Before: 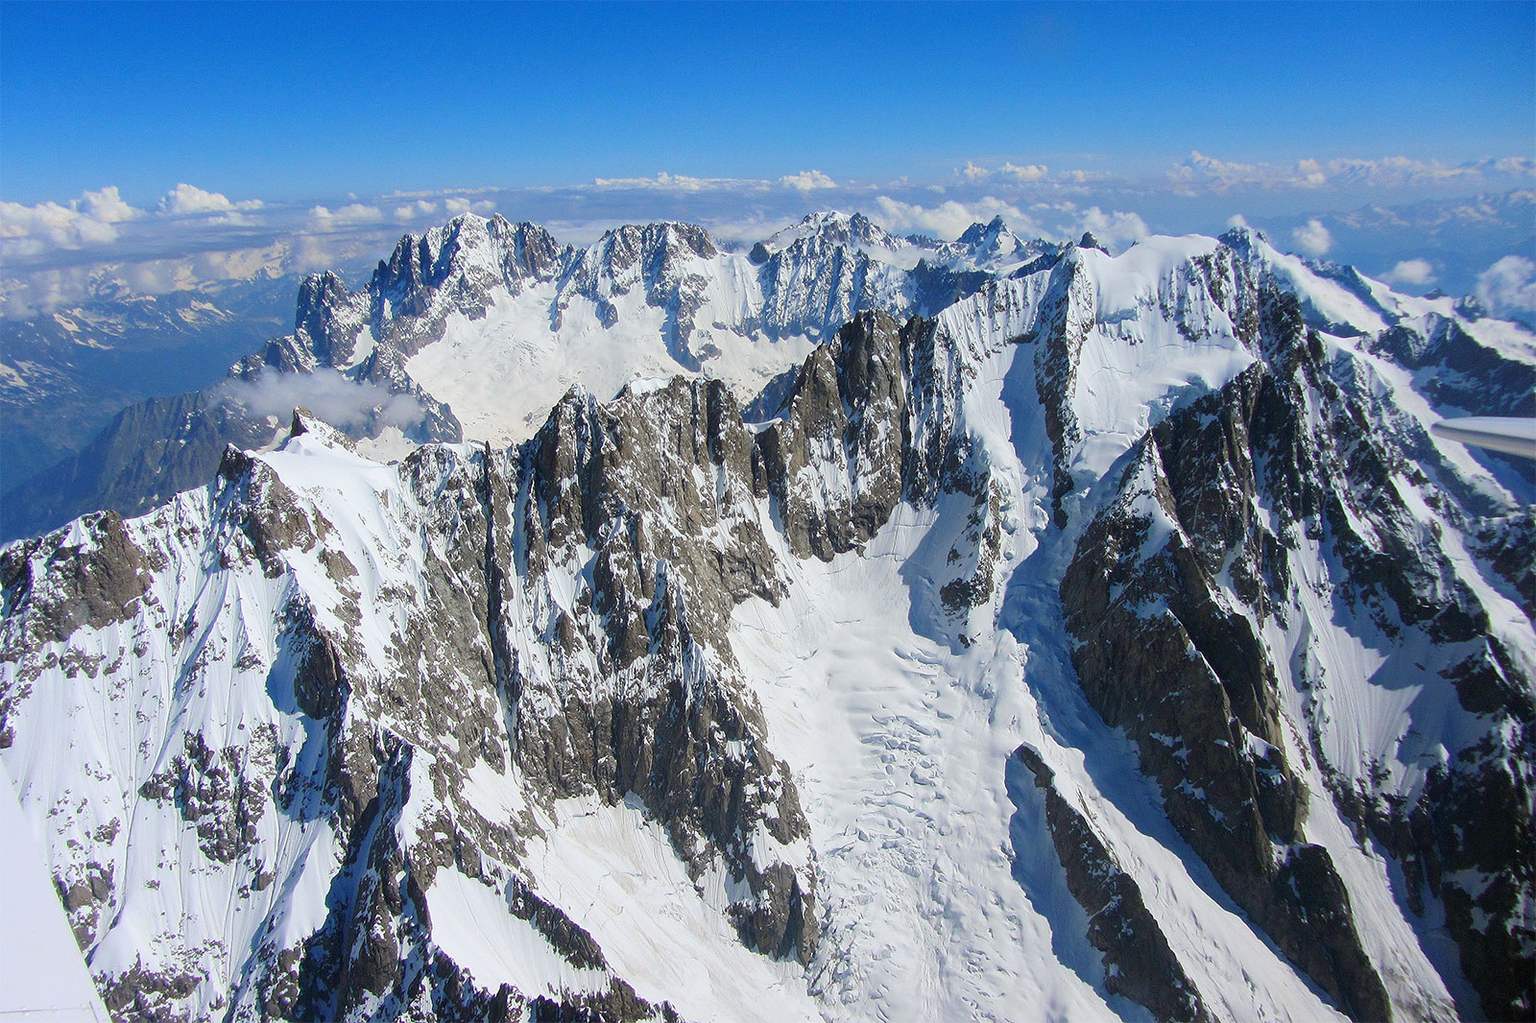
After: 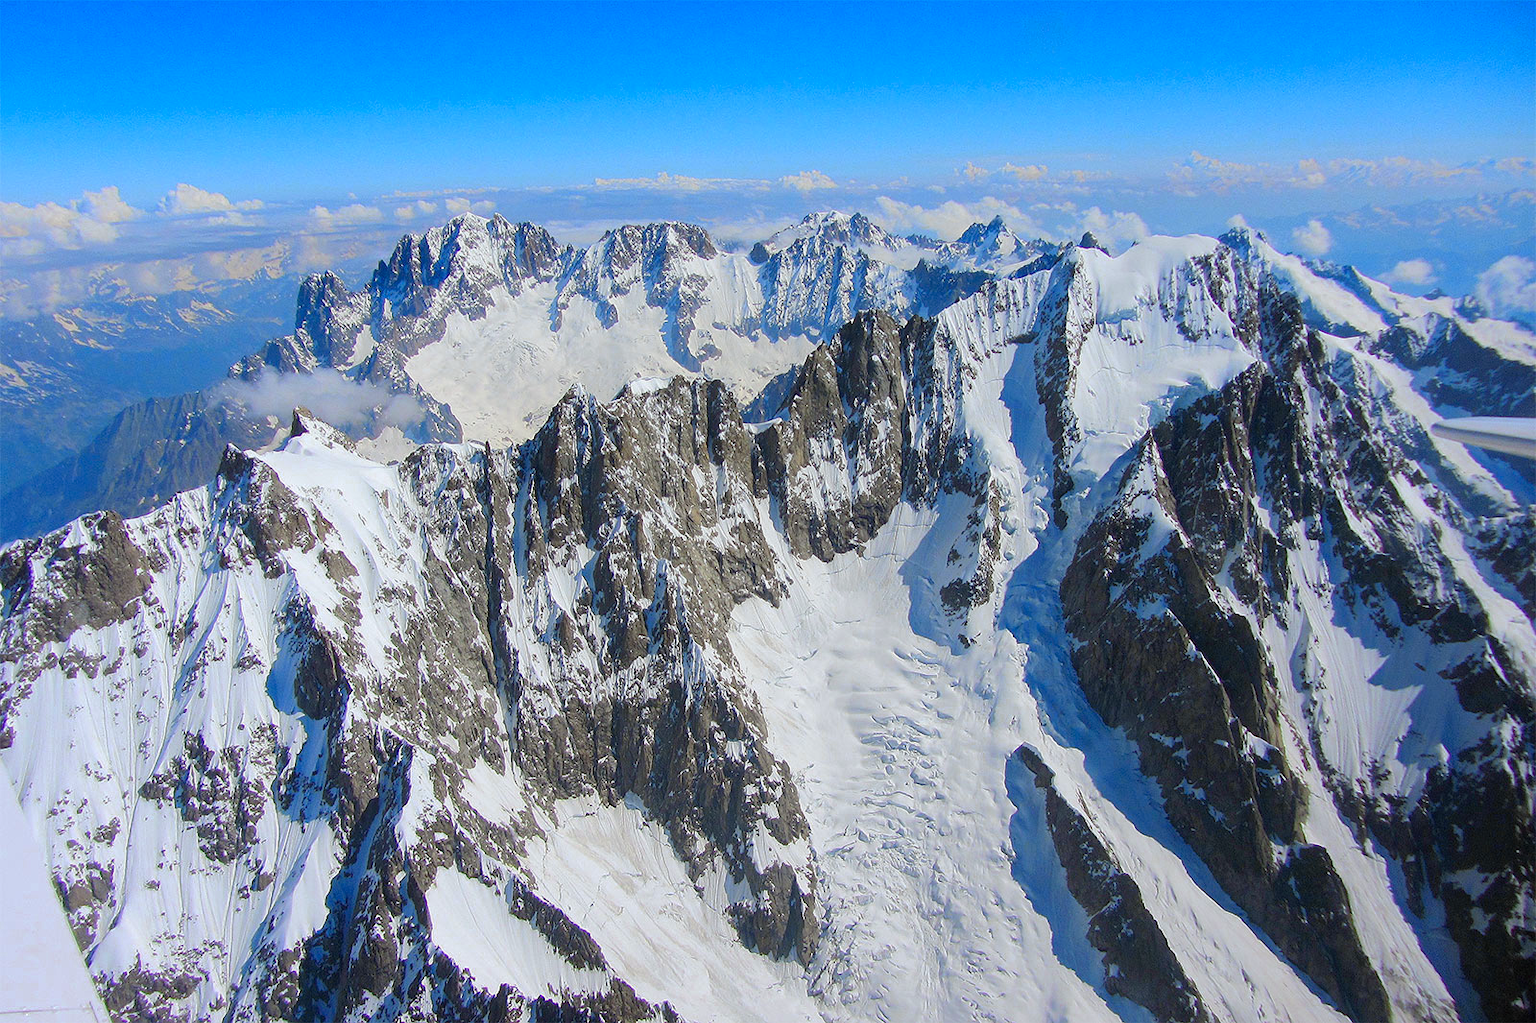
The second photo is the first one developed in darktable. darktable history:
color zones: curves: ch0 [(0, 0.485) (0.178, 0.476) (0.261, 0.623) (0.411, 0.403) (0.708, 0.603) (0.934, 0.412)]; ch1 [(0.003, 0.485) (0.149, 0.496) (0.229, 0.584) (0.326, 0.551) (0.484, 0.262) (0.757, 0.643)]
shadows and highlights: shadows 30
